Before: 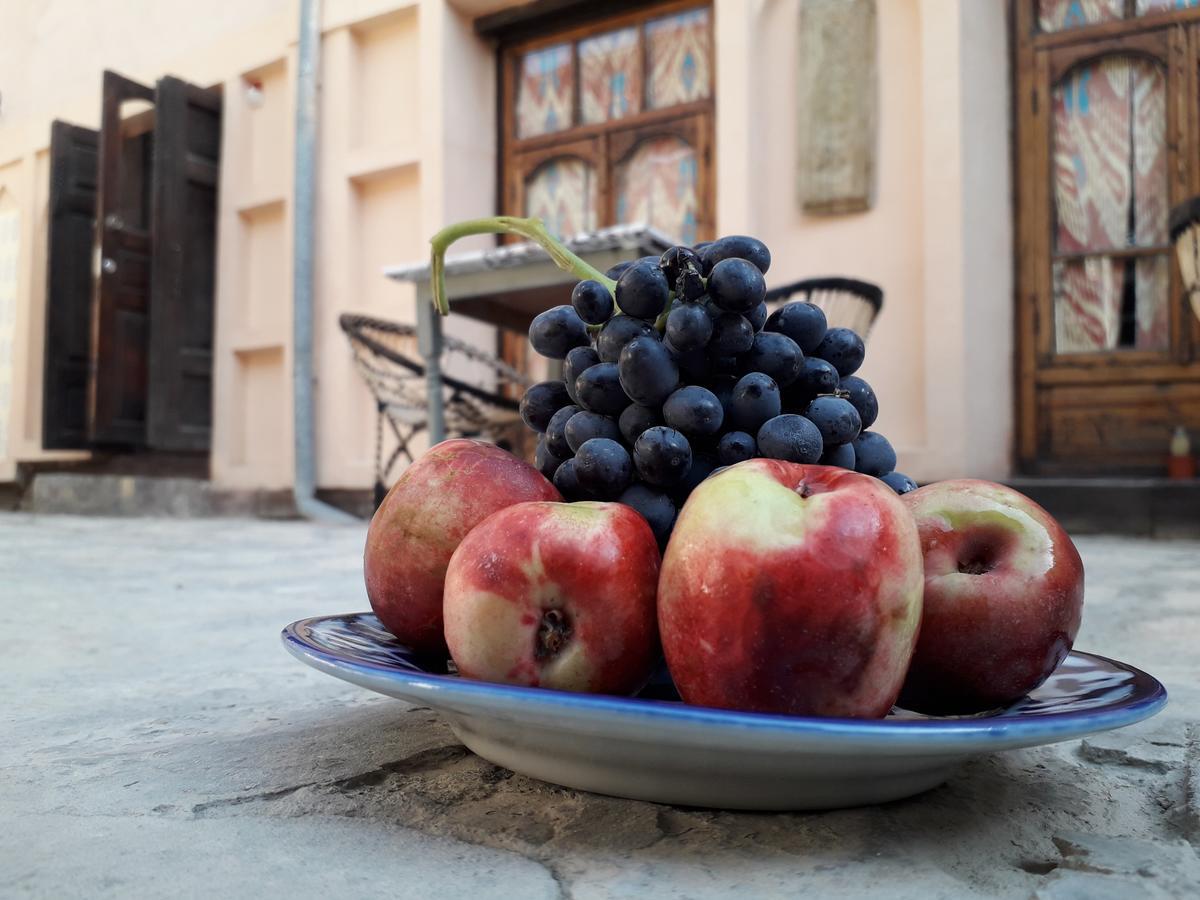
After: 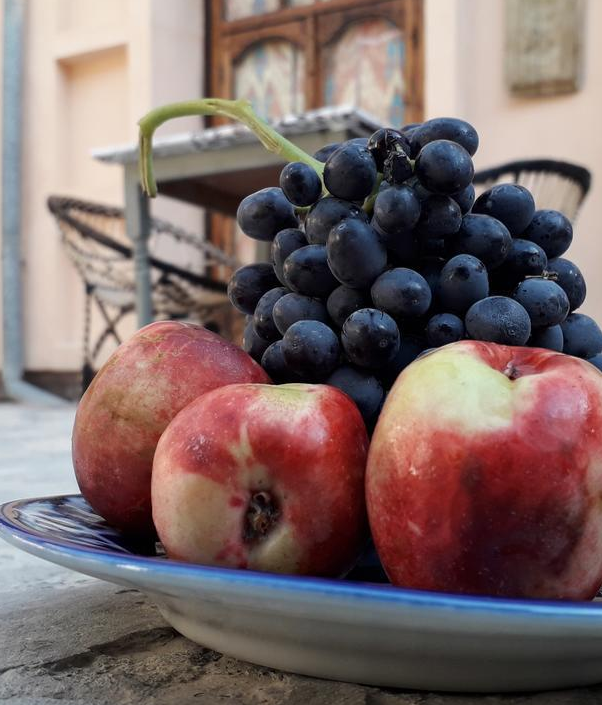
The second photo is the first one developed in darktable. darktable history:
crop and rotate: angle 0.022°, left 24.352%, top 13.105%, right 25.417%, bottom 8.516%
